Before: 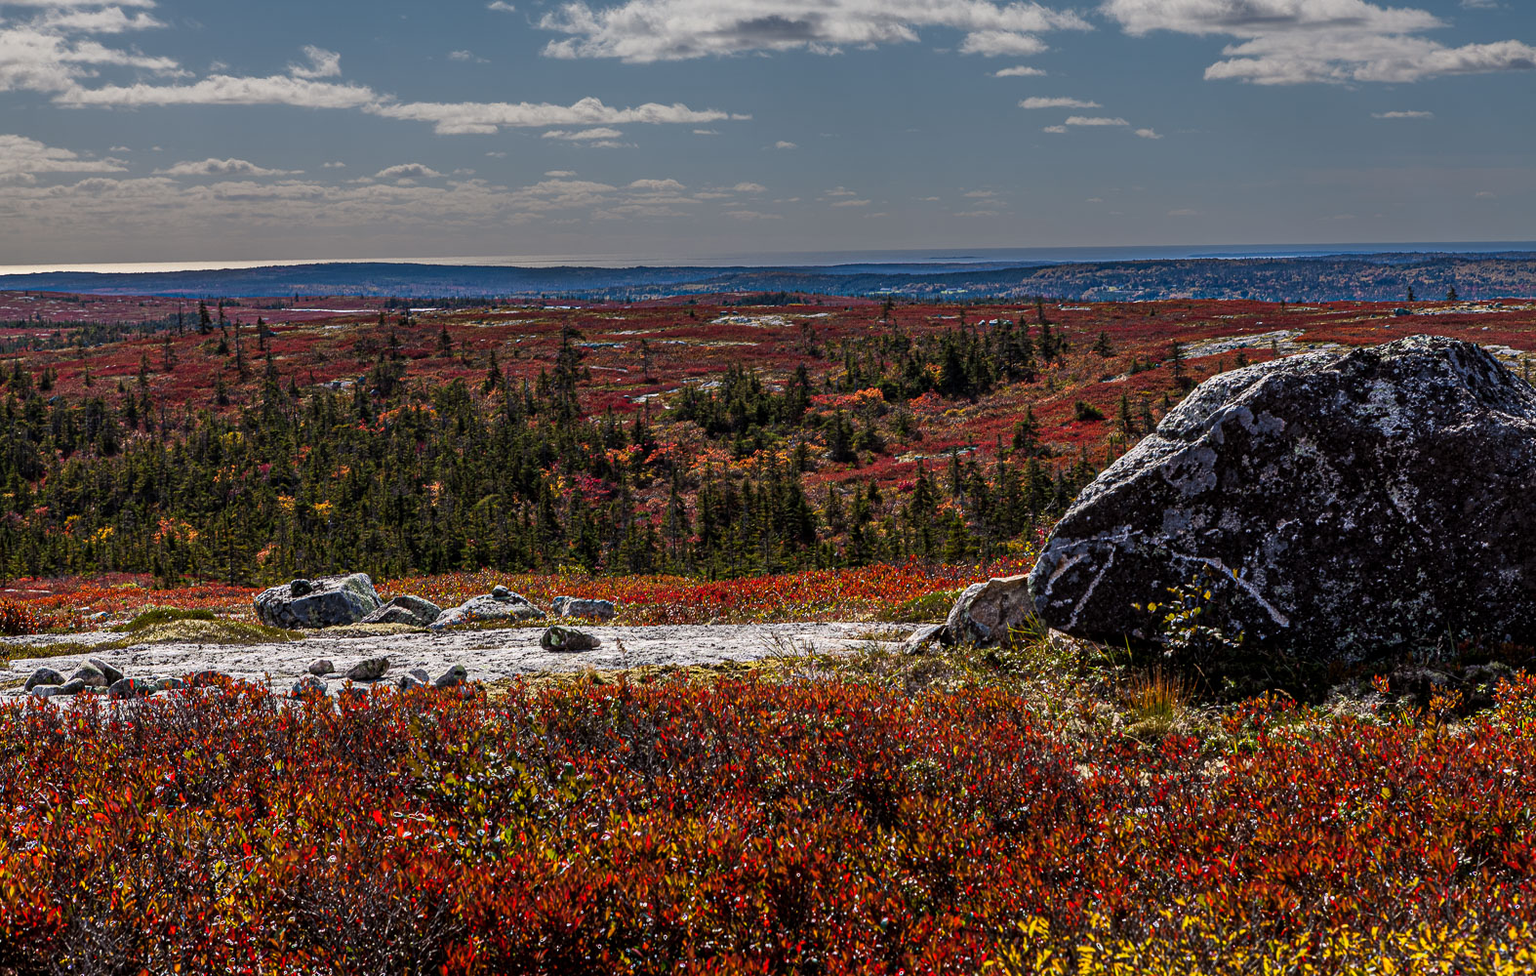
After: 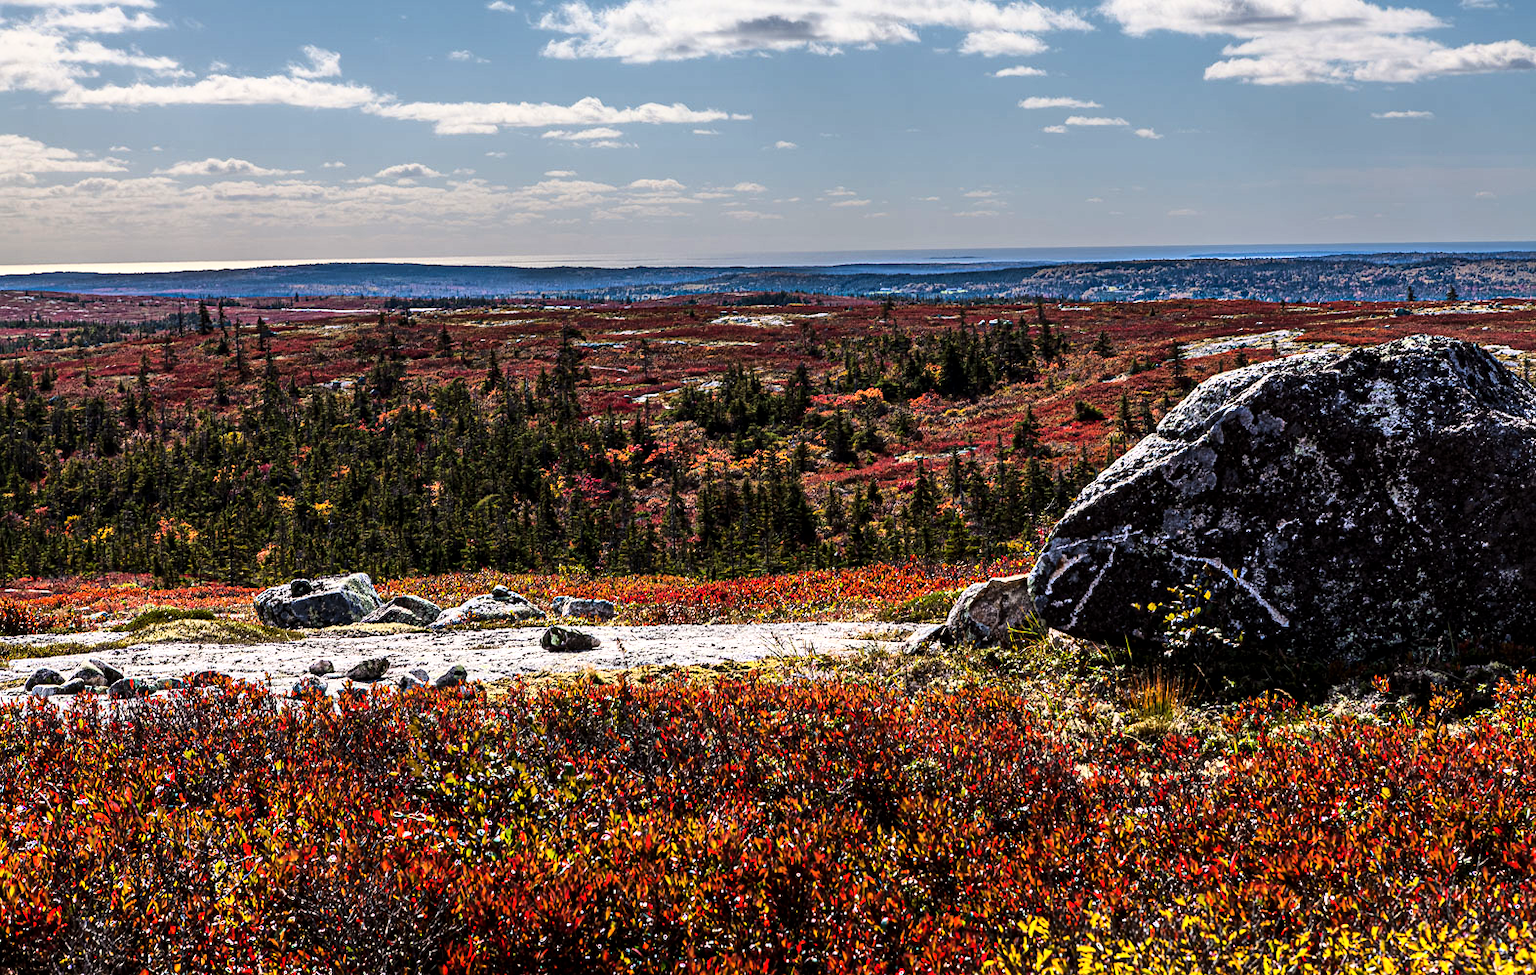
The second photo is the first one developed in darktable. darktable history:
tone equalizer: -8 EV -0.416 EV, -7 EV -0.373 EV, -6 EV -0.341 EV, -5 EV -0.19 EV, -3 EV 0.24 EV, -2 EV 0.325 EV, -1 EV 0.369 EV, +0 EV 0.398 EV, edges refinement/feathering 500, mask exposure compensation -1.57 EV, preserve details guided filter
base curve: curves: ch0 [(0, 0) (0.028, 0.03) (0.121, 0.232) (0.46, 0.748) (0.859, 0.968) (1, 1)]
local contrast: mode bilateral grid, contrast 19, coarseness 50, detail 119%, midtone range 0.2
